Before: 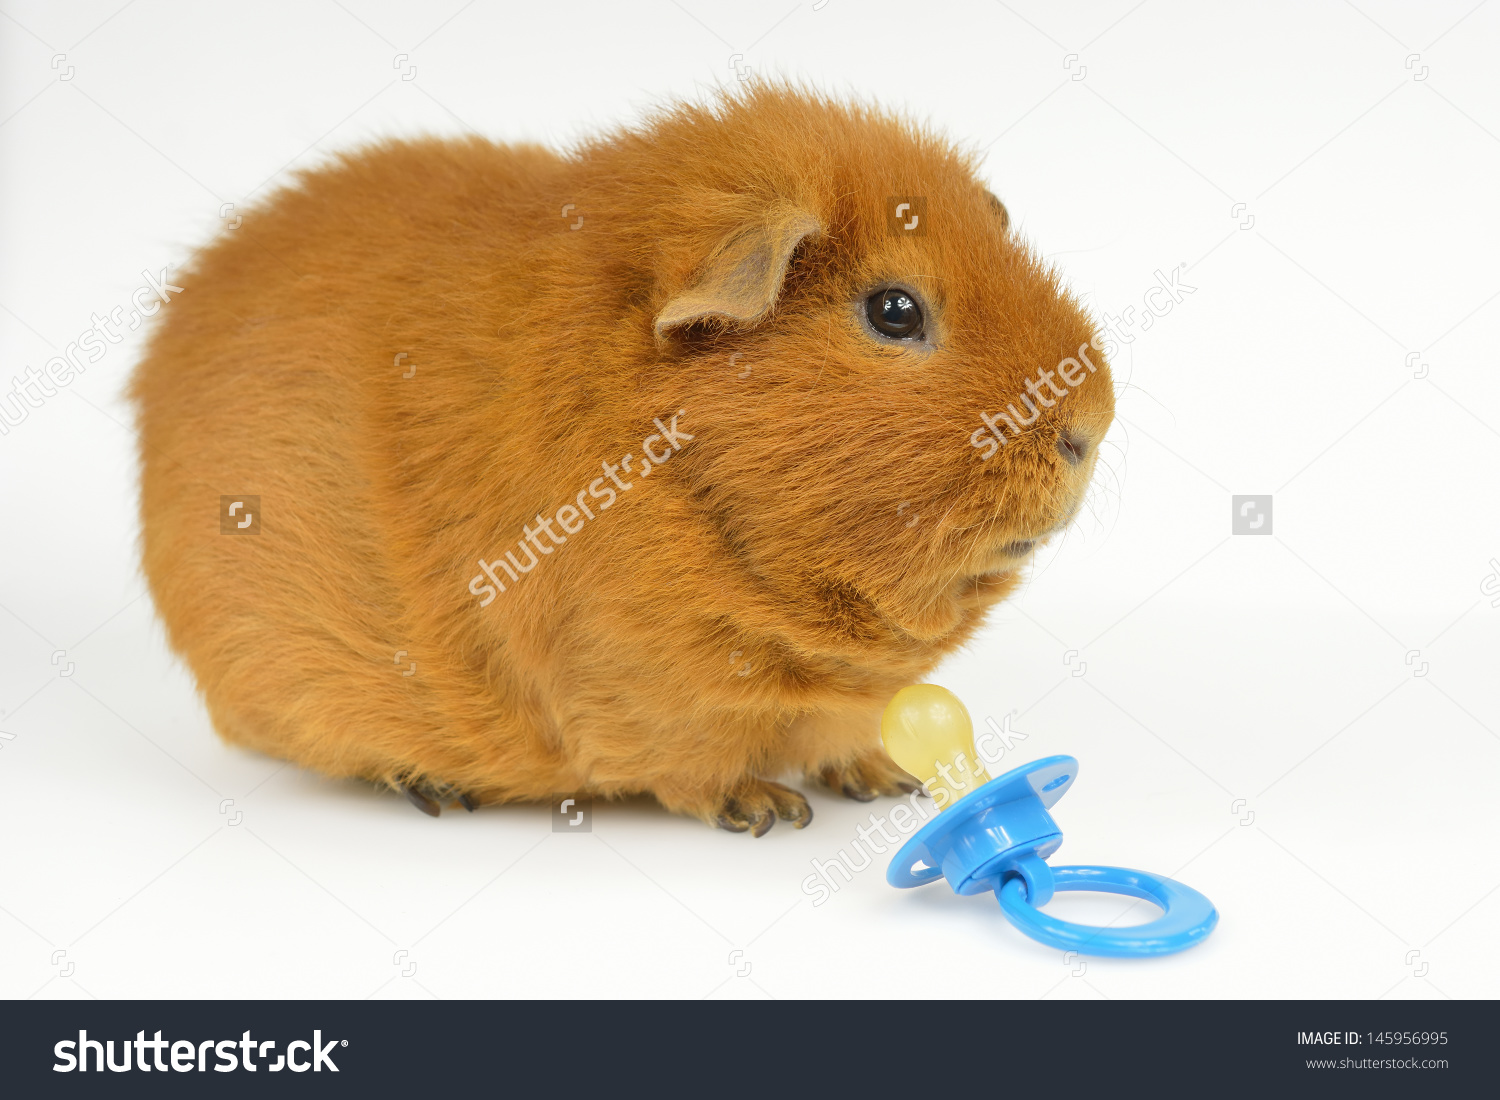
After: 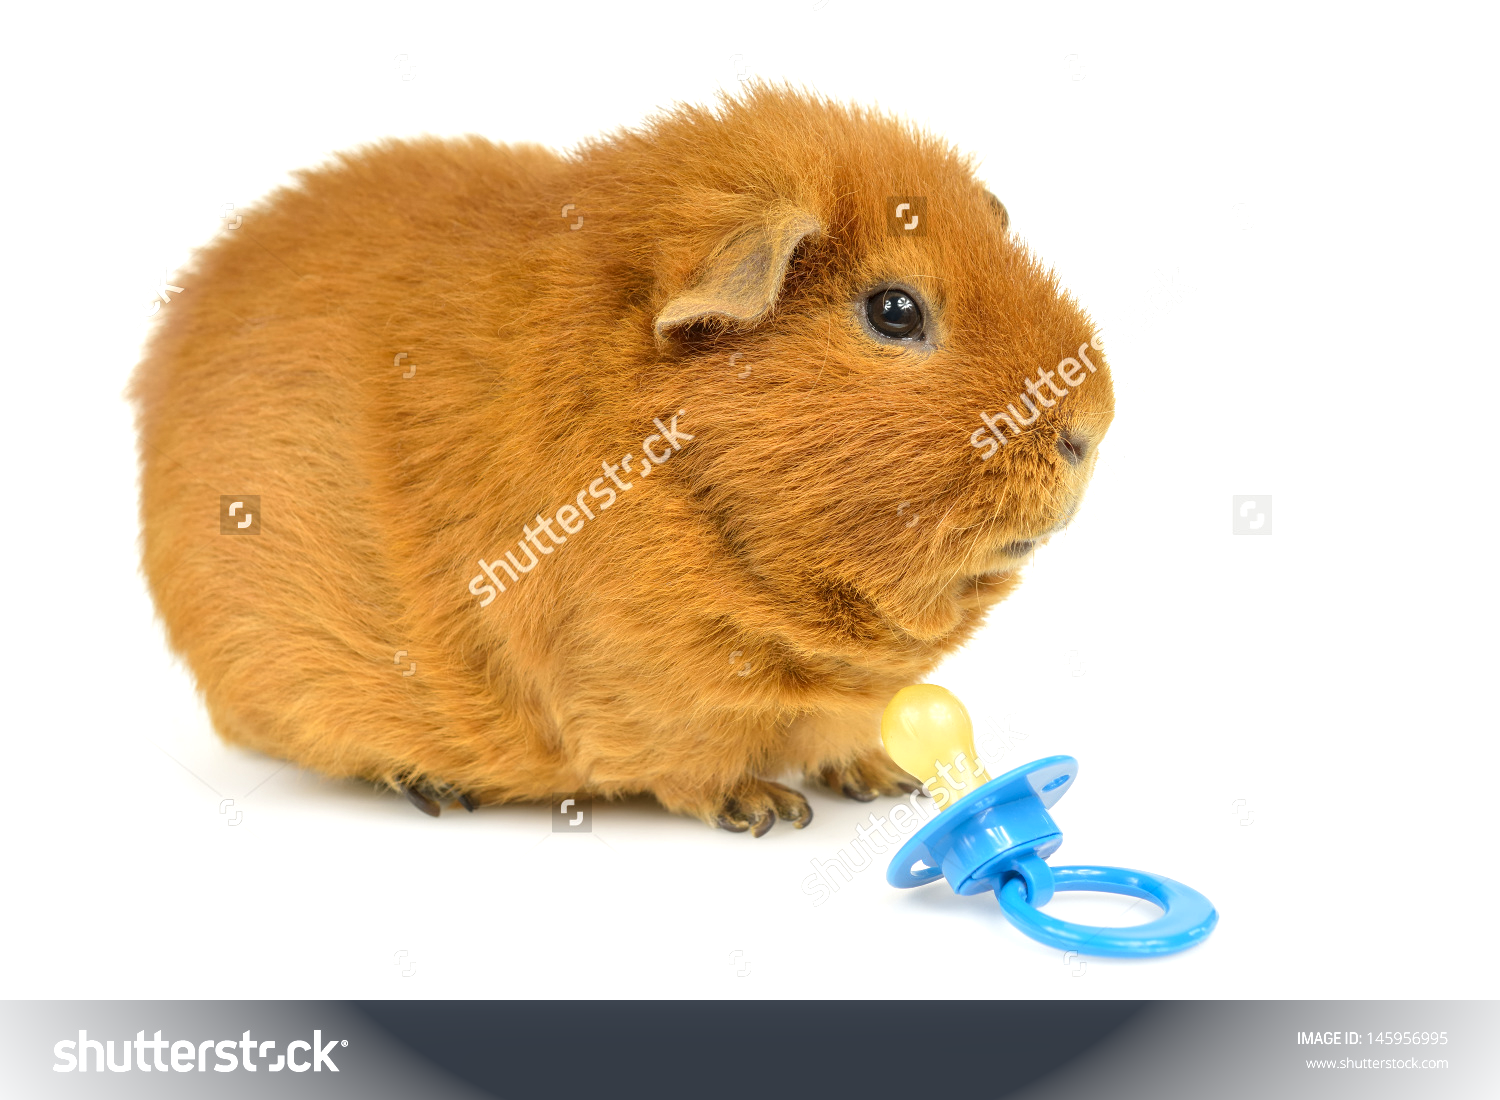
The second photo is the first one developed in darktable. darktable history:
local contrast: on, module defaults
tone equalizer: -8 EV -0.445 EV, -7 EV -0.4 EV, -6 EV -0.303 EV, -5 EV -0.192 EV, -3 EV 0.236 EV, -2 EV 0.307 EV, -1 EV 0.404 EV, +0 EV 0.408 EV
vignetting: brightness 0.981, saturation -0.49
